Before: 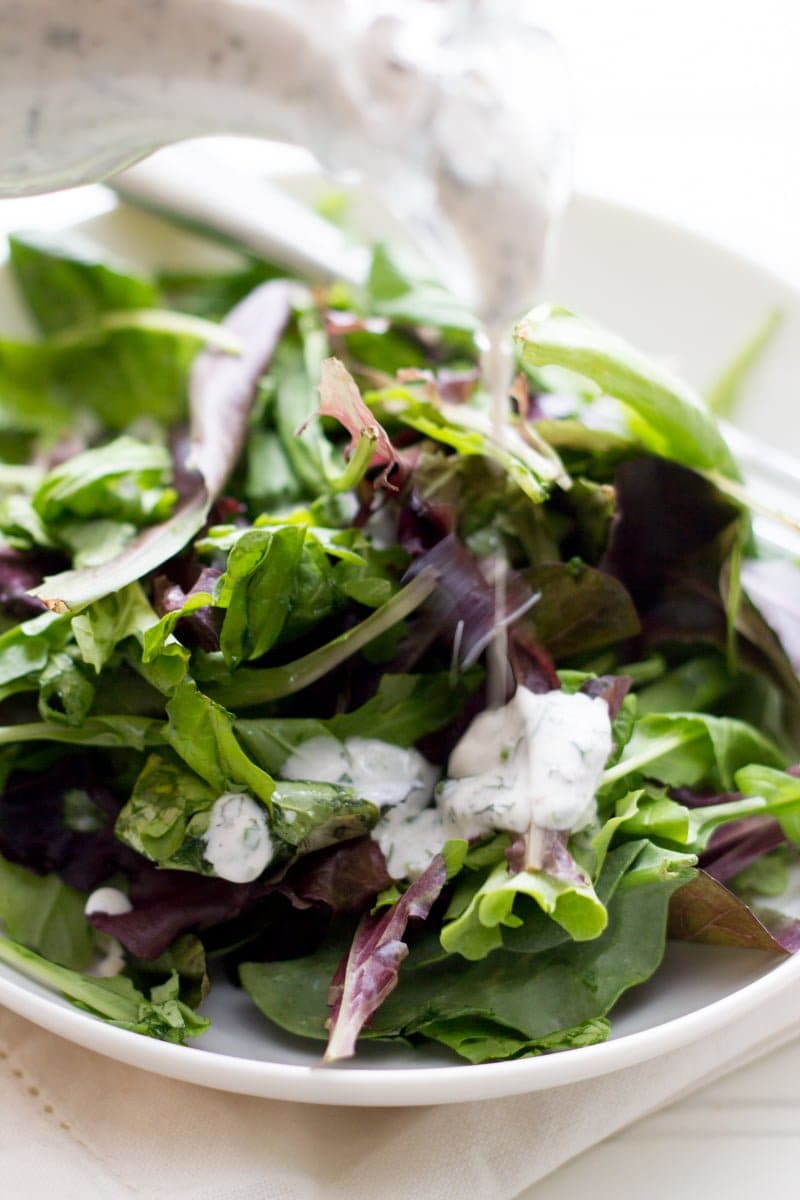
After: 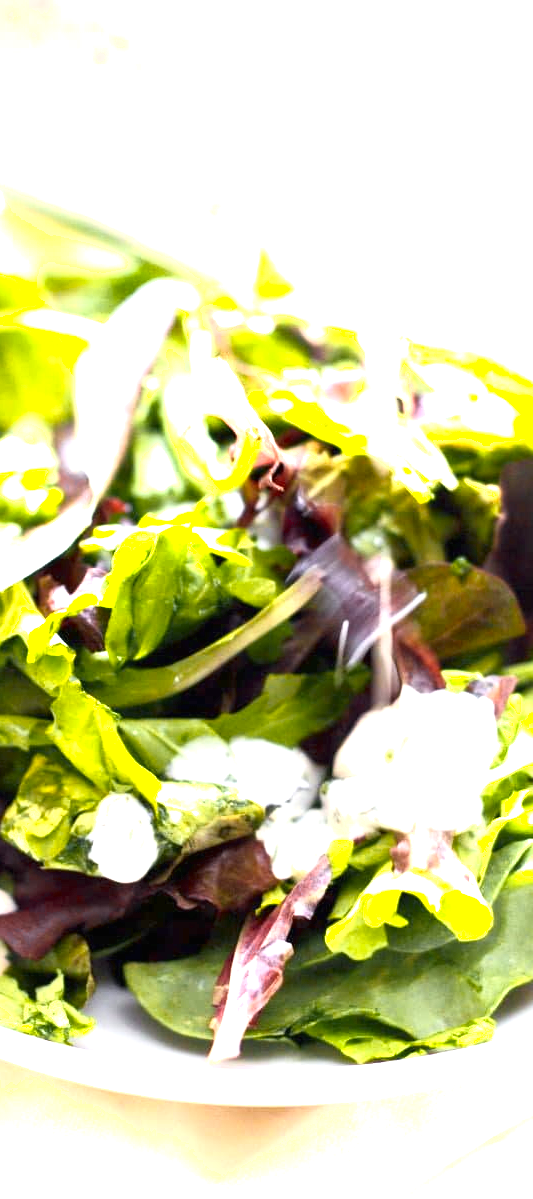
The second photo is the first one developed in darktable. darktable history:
color zones: curves: ch0 [(0, 0.511) (0.143, 0.531) (0.286, 0.56) (0.429, 0.5) (0.571, 0.5) (0.714, 0.5) (0.857, 0.5) (1, 0.5)]; ch1 [(0, 0.525) (0.143, 0.705) (0.286, 0.715) (0.429, 0.35) (0.571, 0.35) (0.714, 0.35) (0.857, 0.4) (1, 0.4)]; ch2 [(0, 0.572) (0.143, 0.512) (0.286, 0.473) (0.429, 0.45) (0.571, 0.5) (0.714, 0.5) (0.857, 0.518) (1, 0.518)]
crop and rotate: left 14.436%, right 18.898%
exposure: black level correction 0, exposure 1.741 EV, compensate exposure bias true, compensate highlight preservation false
shadows and highlights: shadows 0, highlights 40
